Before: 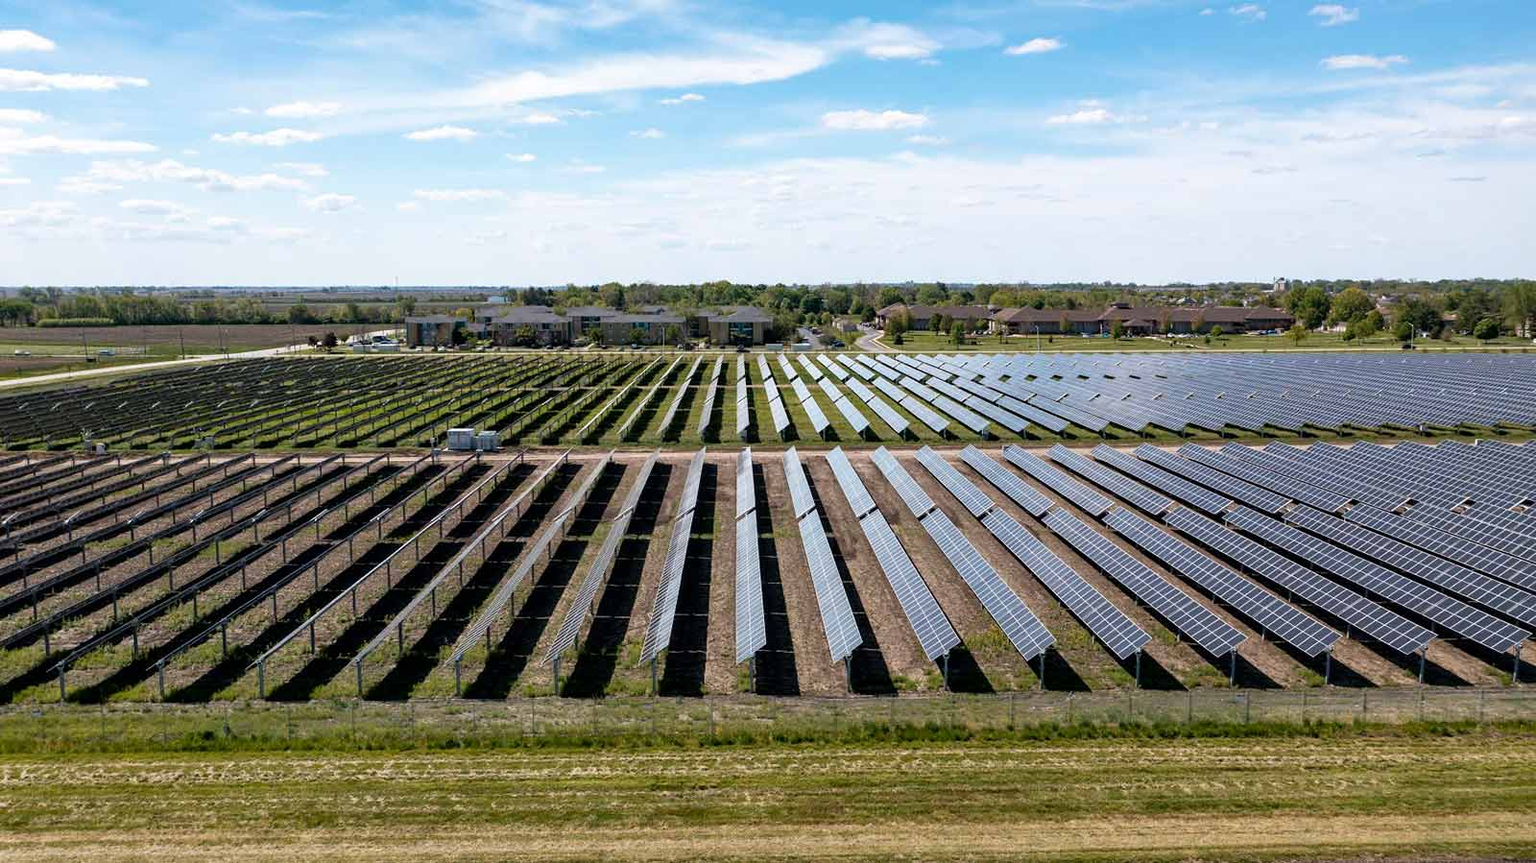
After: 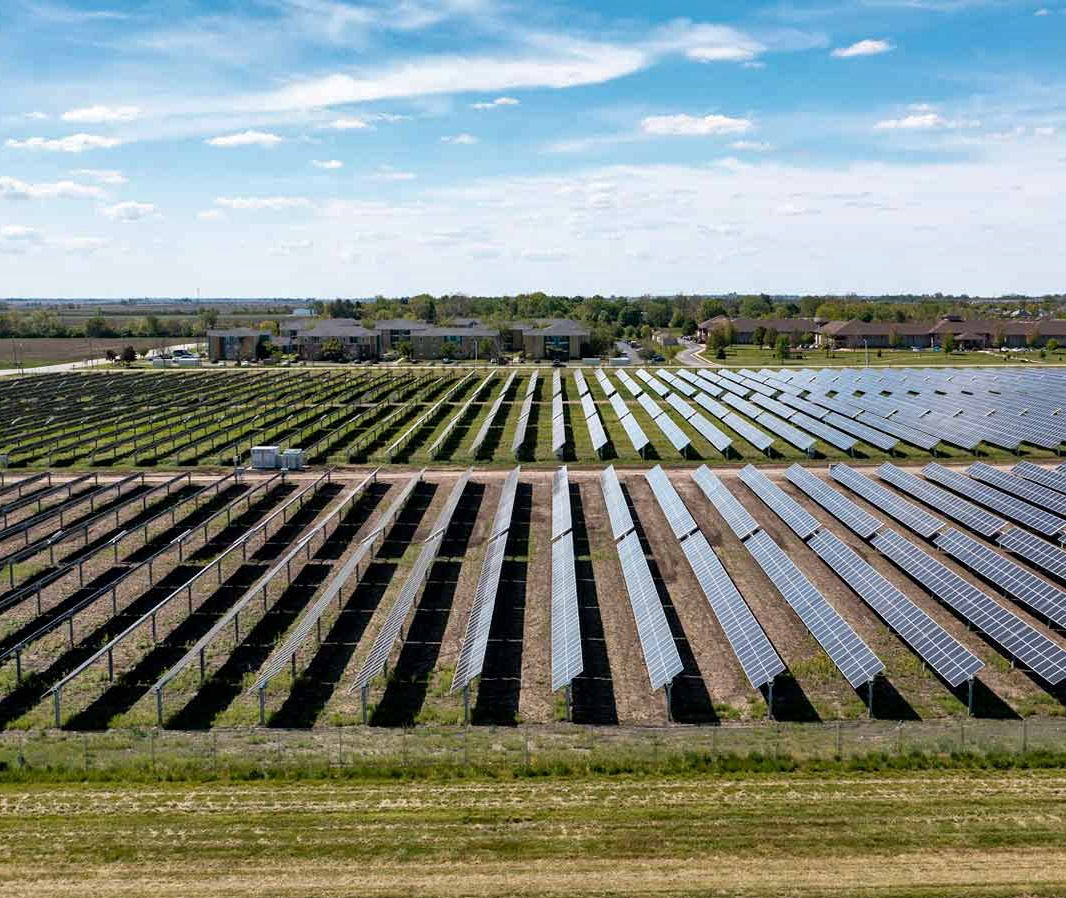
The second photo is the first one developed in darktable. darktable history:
crop and rotate: left 13.537%, right 19.796%
shadows and highlights: low approximation 0.01, soften with gaussian
